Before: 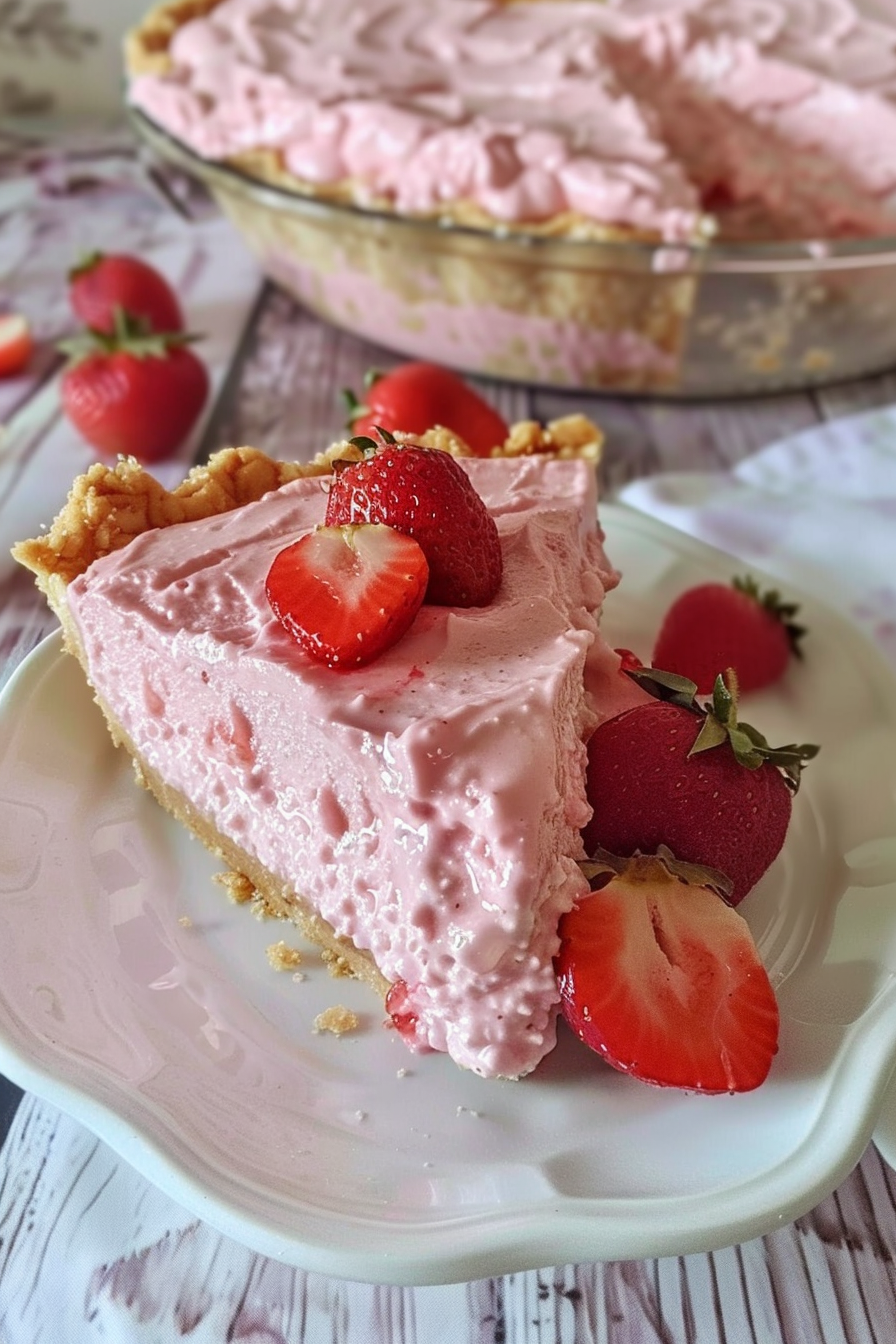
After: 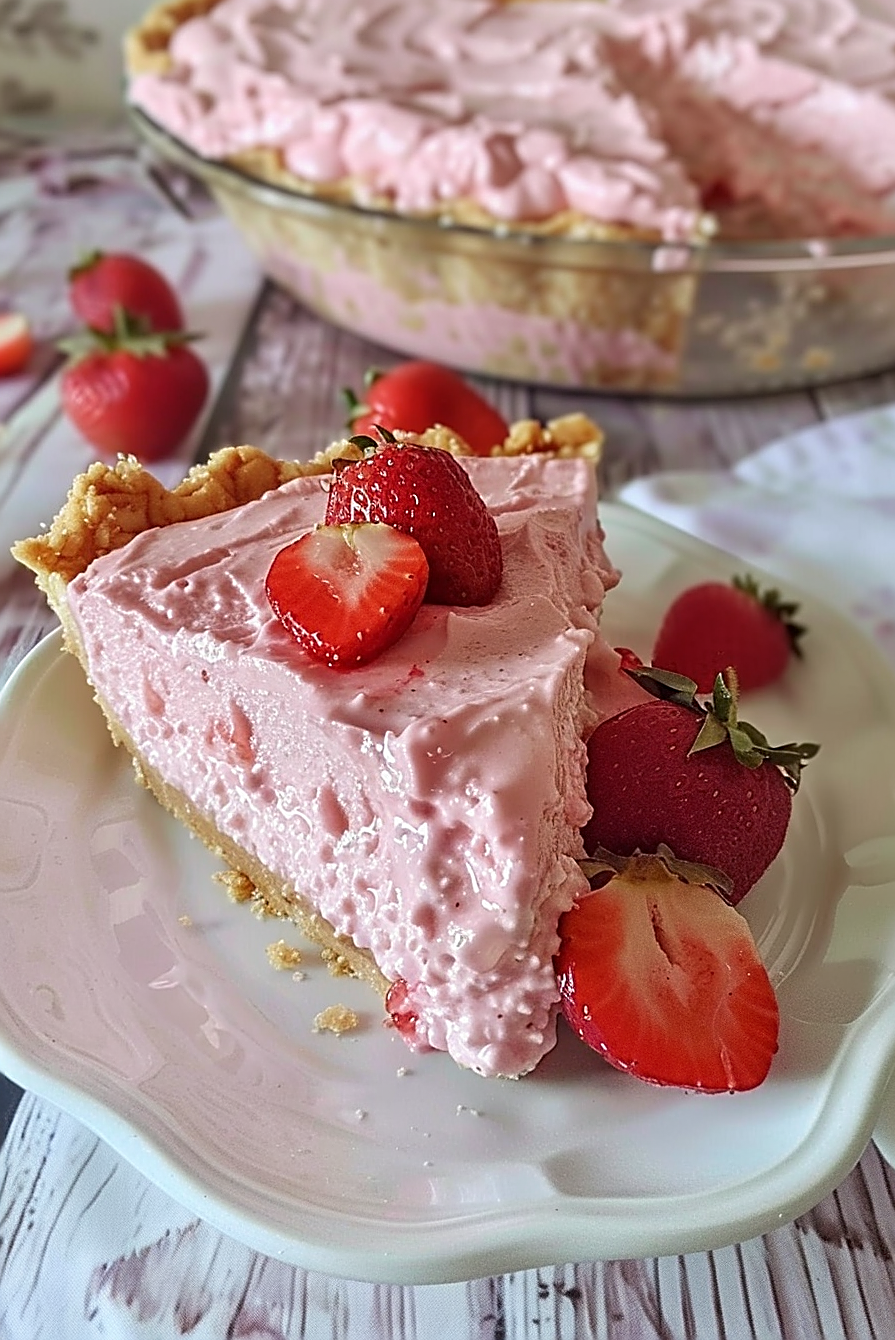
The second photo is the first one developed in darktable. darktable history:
sharpen: amount 0.894
crop: top 0.145%, bottom 0.119%
exposure: compensate highlight preservation false
